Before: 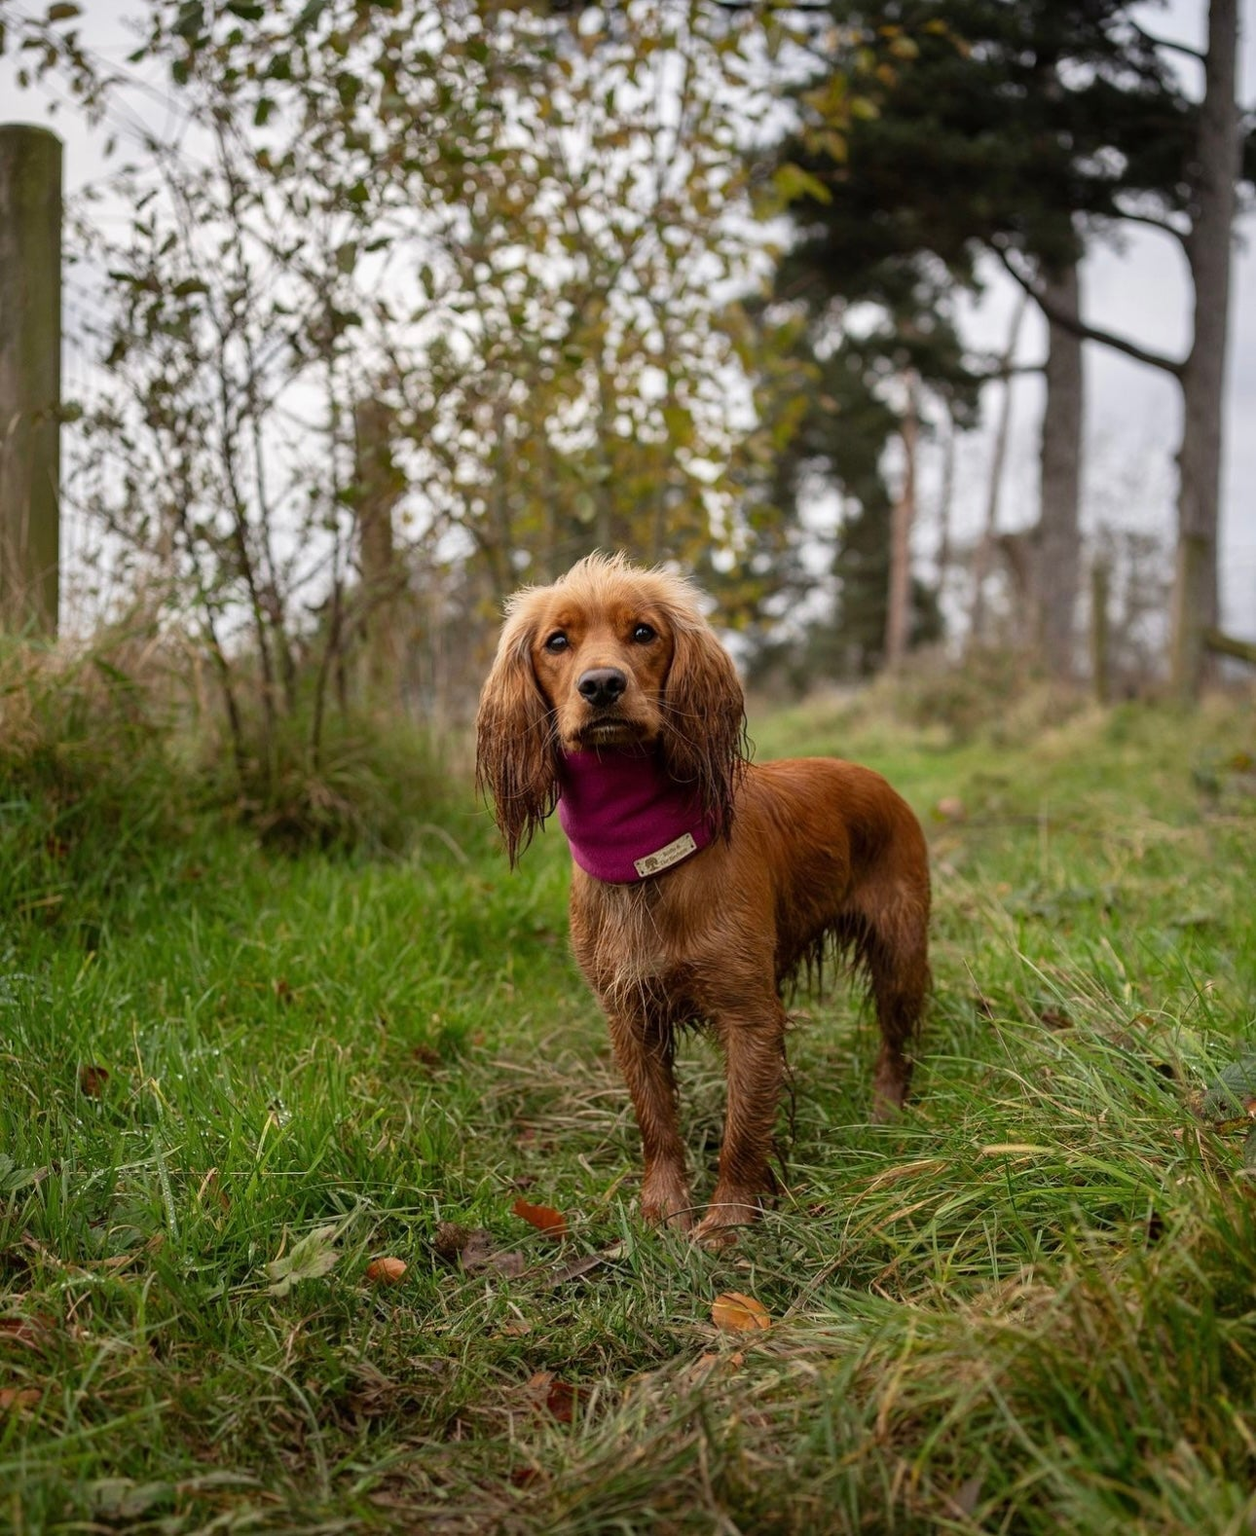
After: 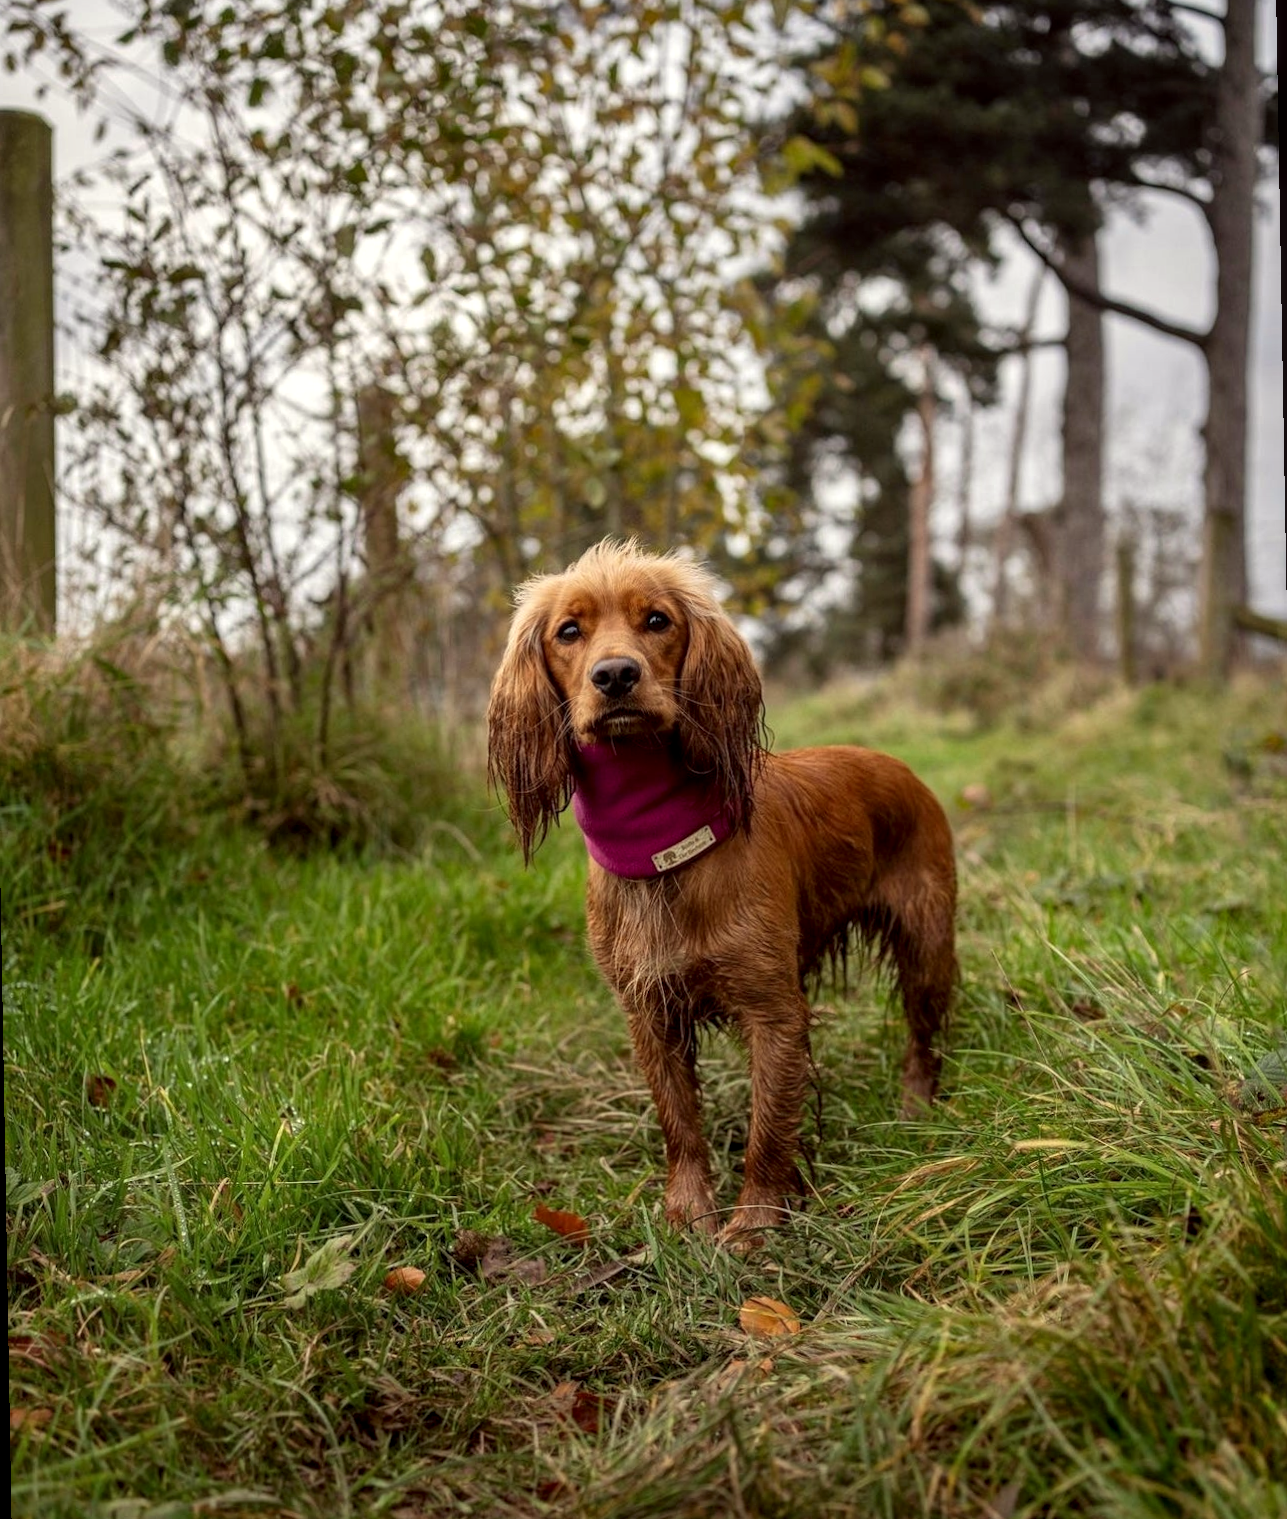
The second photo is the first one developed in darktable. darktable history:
rotate and perspective: rotation -1°, crop left 0.011, crop right 0.989, crop top 0.025, crop bottom 0.975
local contrast: detail 130%
color correction: highlights a* -0.95, highlights b* 4.5, shadows a* 3.55
